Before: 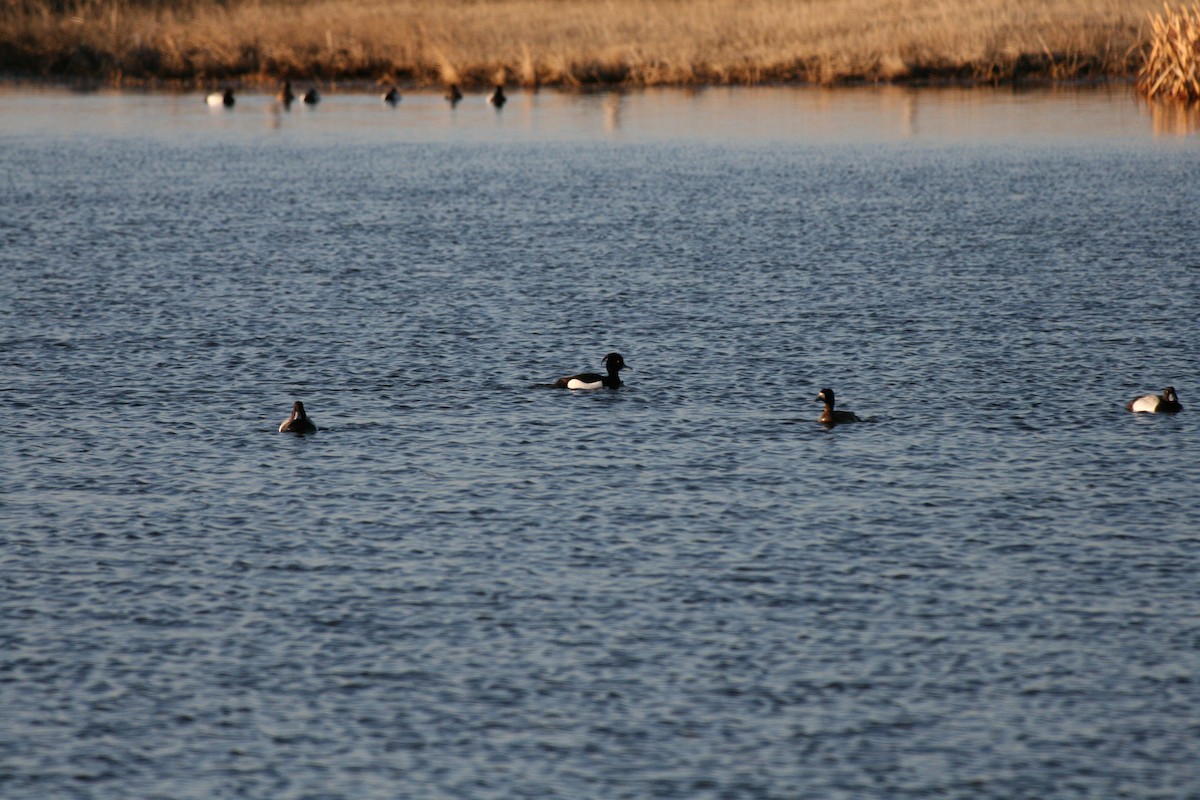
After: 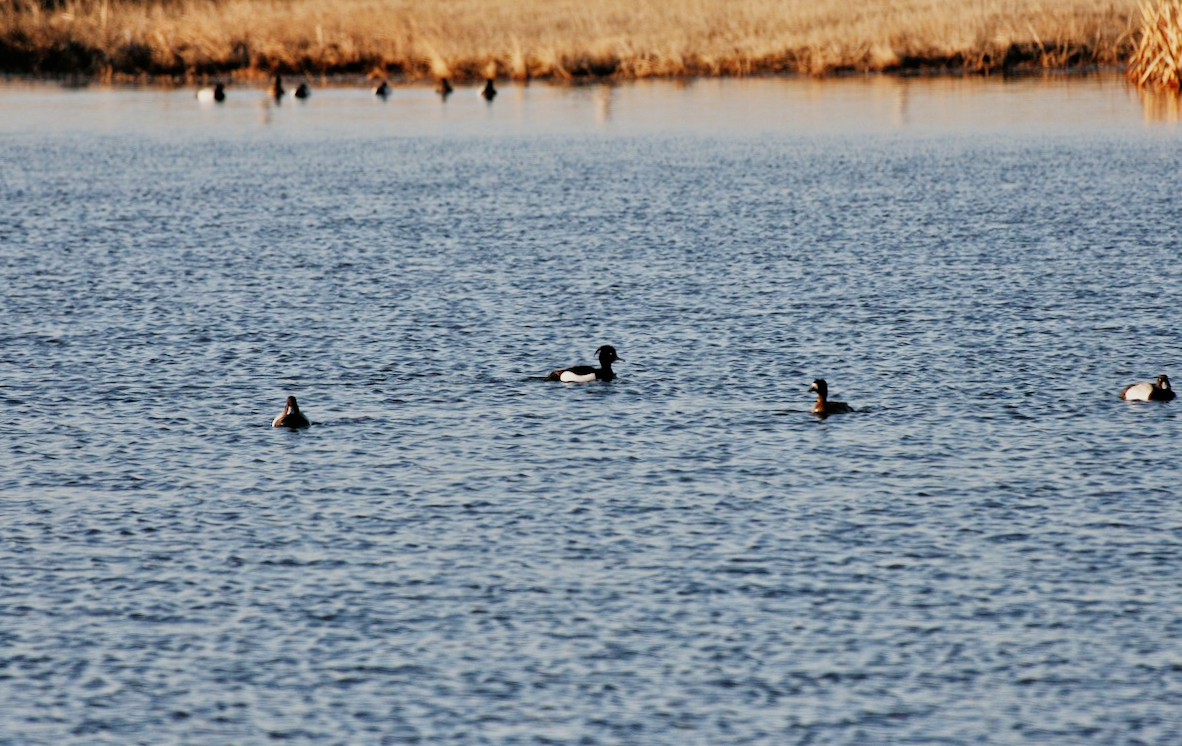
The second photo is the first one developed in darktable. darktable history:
sigmoid: contrast 1.6, skew -0.2, preserve hue 0%, red attenuation 0.1, red rotation 0.035, green attenuation 0.1, green rotation -0.017, blue attenuation 0.15, blue rotation -0.052, base primaries Rec2020
crop: top 0.448%, right 0.264%, bottom 5.045%
tone equalizer: -7 EV 0.15 EV, -6 EV 0.6 EV, -5 EV 1.15 EV, -4 EV 1.33 EV, -3 EV 1.15 EV, -2 EV 0.6 EV, -1 EV 0.15 EV, mask exposure compensation -0.5 EV
rotate and perspective: rotation -0.45°, automatic cropping original format, crop left 0.008, crop right 0.992, crop top 0.012, crop bottom 0.988
